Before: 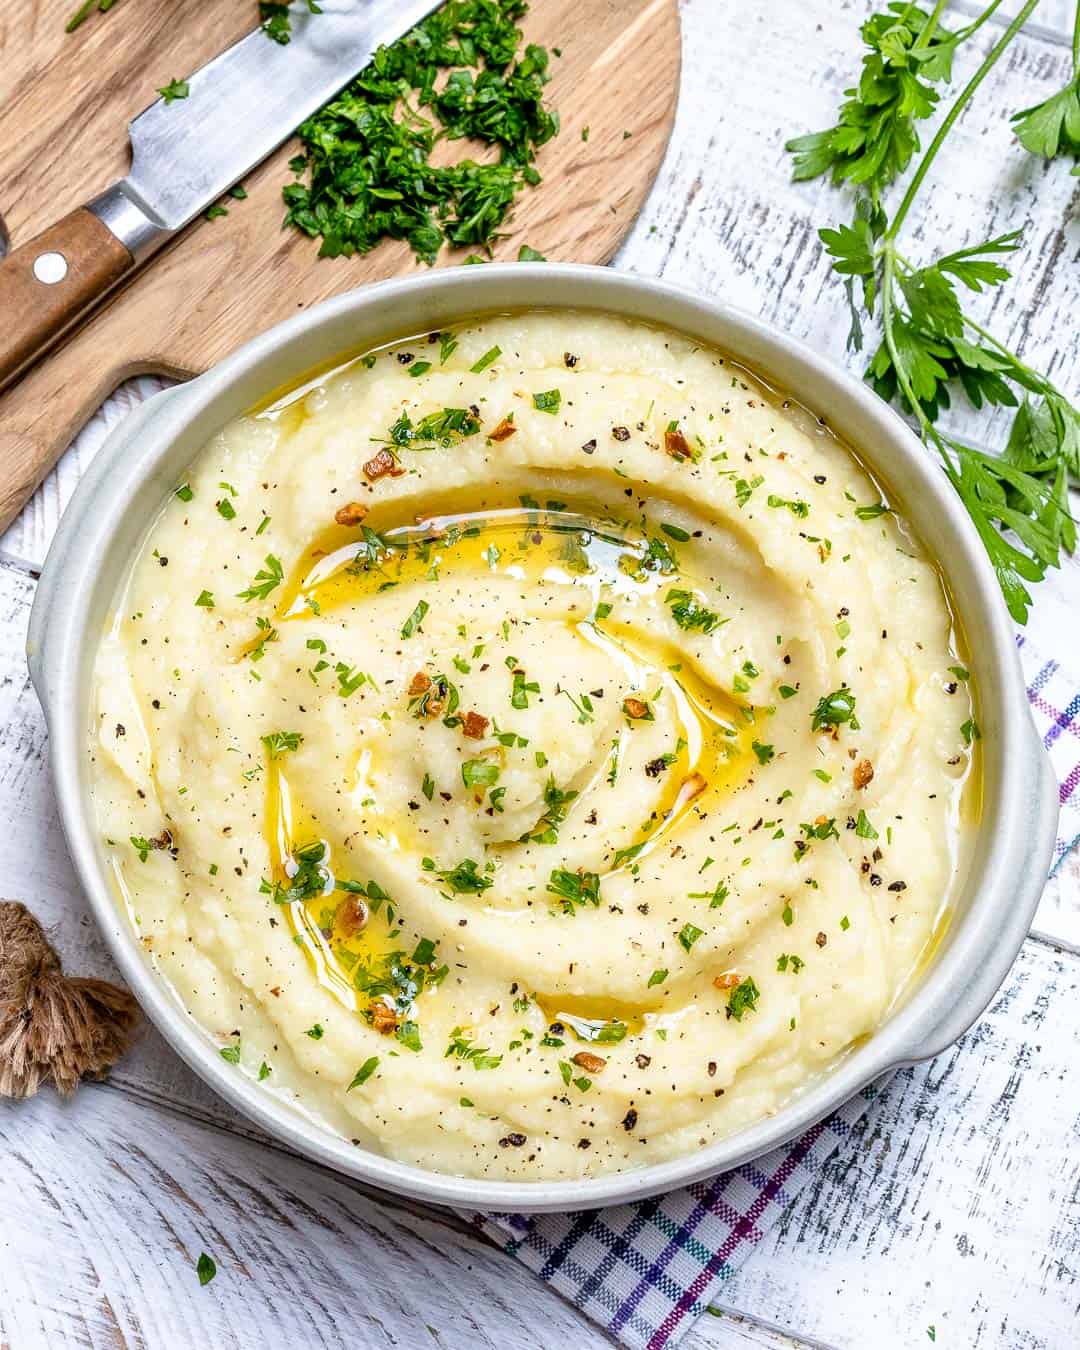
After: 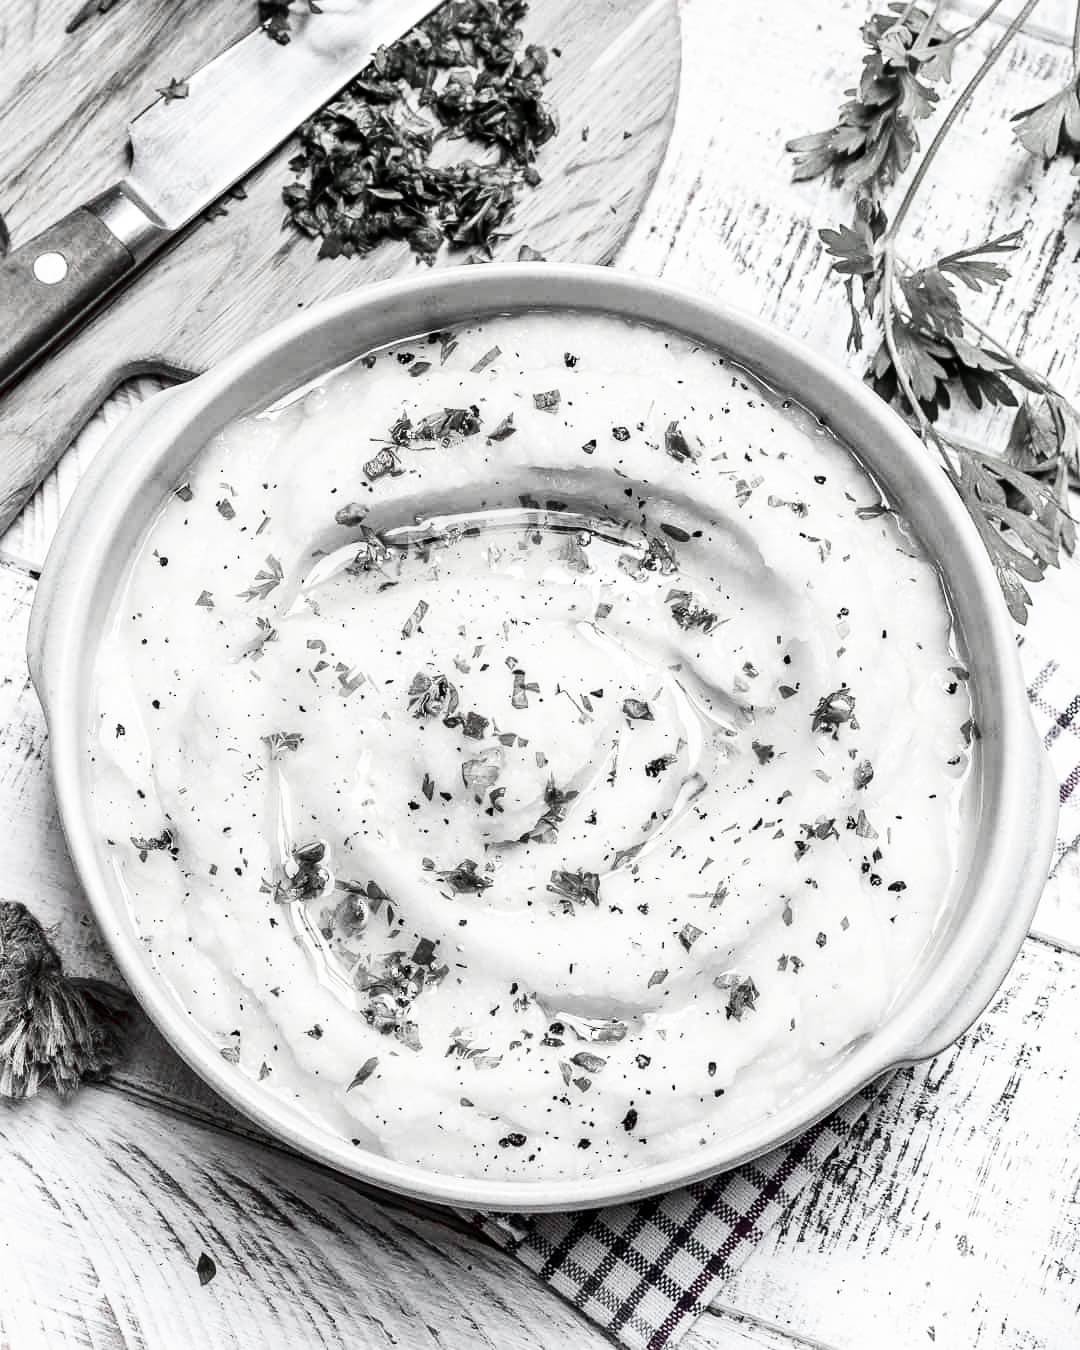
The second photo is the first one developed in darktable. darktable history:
color zones: curves: ch1 [(0, 0.34) (0.143, 0.164) (0.286, 0.152) (0.429, 0.176) (0.571, 0.173) (0.714, 0.188) (0.857, 0.199) (1, 0.34)], mix 40.97%
contrast brightness saturation: contrast 0.292
